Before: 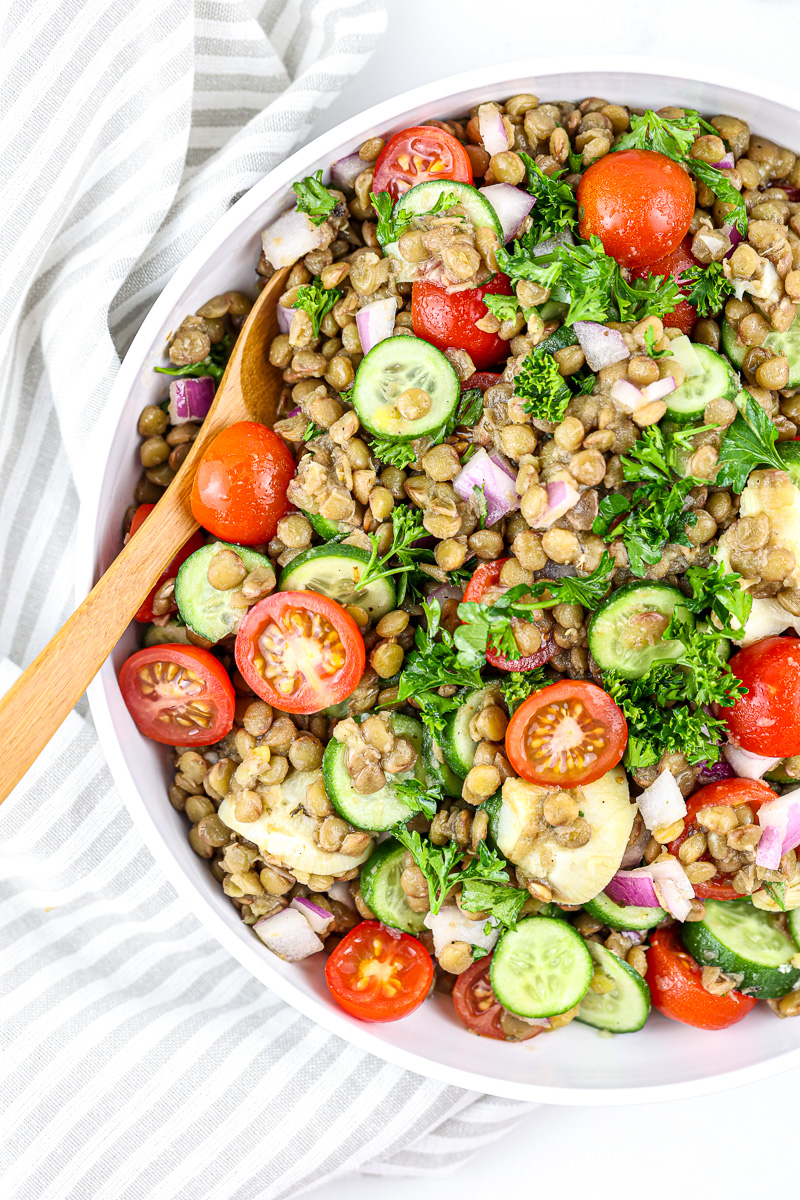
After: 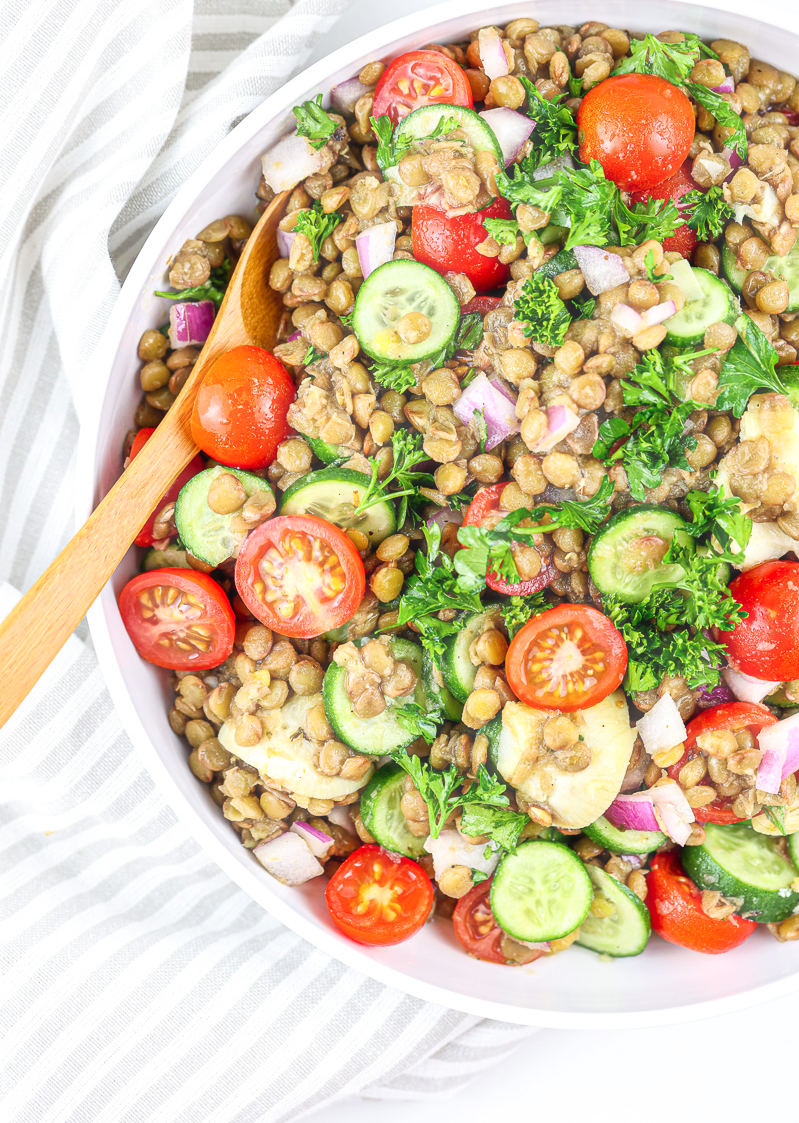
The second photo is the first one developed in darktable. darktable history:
crop and rotate: top 6.397%
haze removal: strength -0.087, distance 0.365, compatibility mode true, adaptive false
levels: levels [0, 0.445, 1]
